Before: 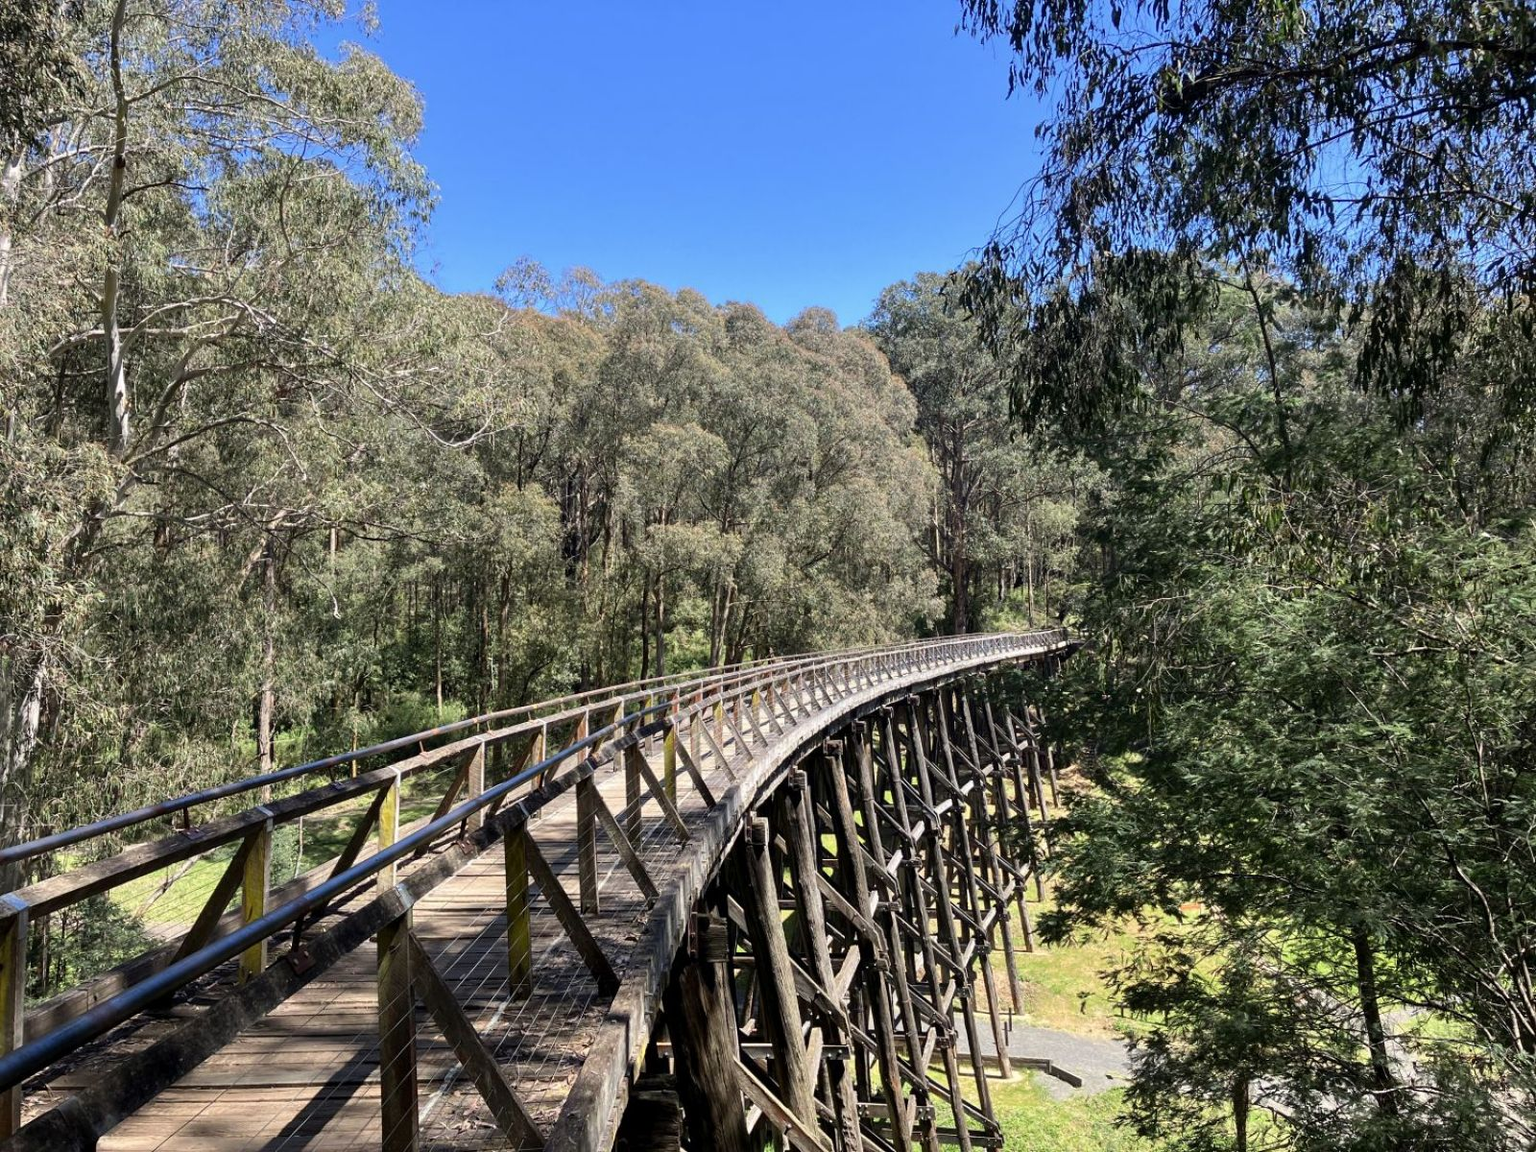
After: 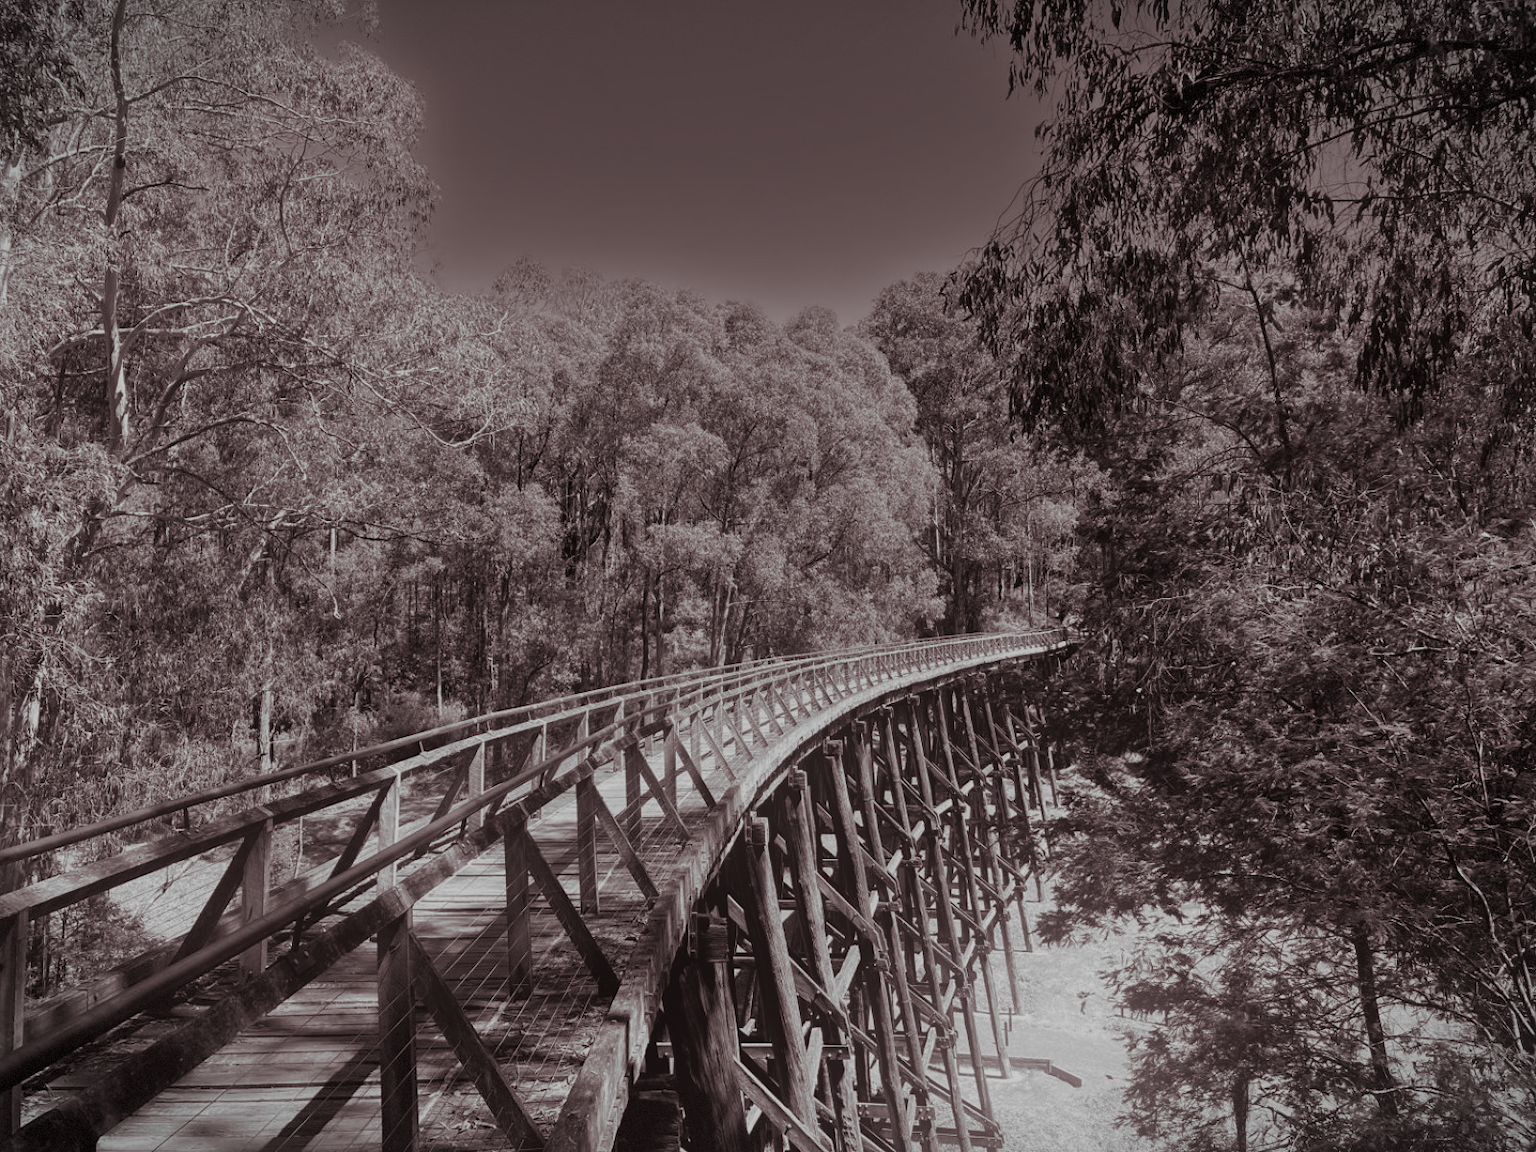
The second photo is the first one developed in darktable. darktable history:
vibrance: vibrance 67%
vignetting: fall-off start 100%, brightness -0.406, saturation -0.3, width/height ratio 1.324, dithering 8-bit output, unbound false
monochrome: a 79.32, b 81.83, size 1.1
bloom: on, module defaults
split-toning: shadows › saturation 0.24, highlights › hue 54°, highlights › saturation 0.24
